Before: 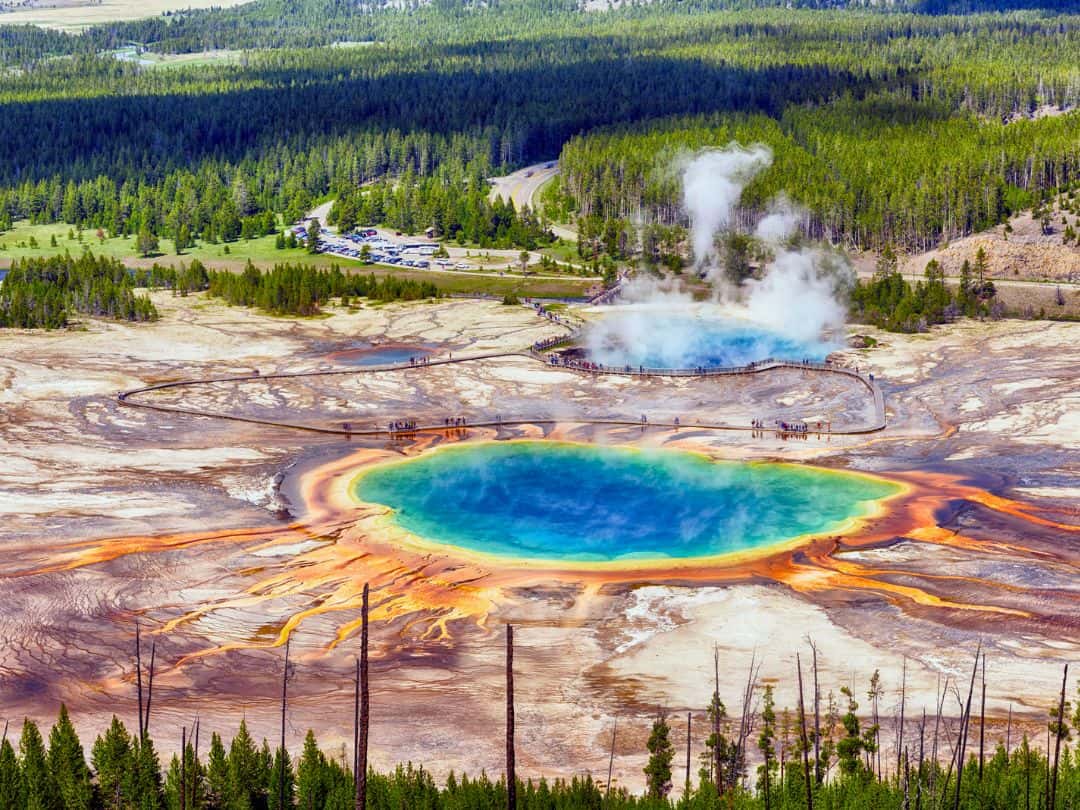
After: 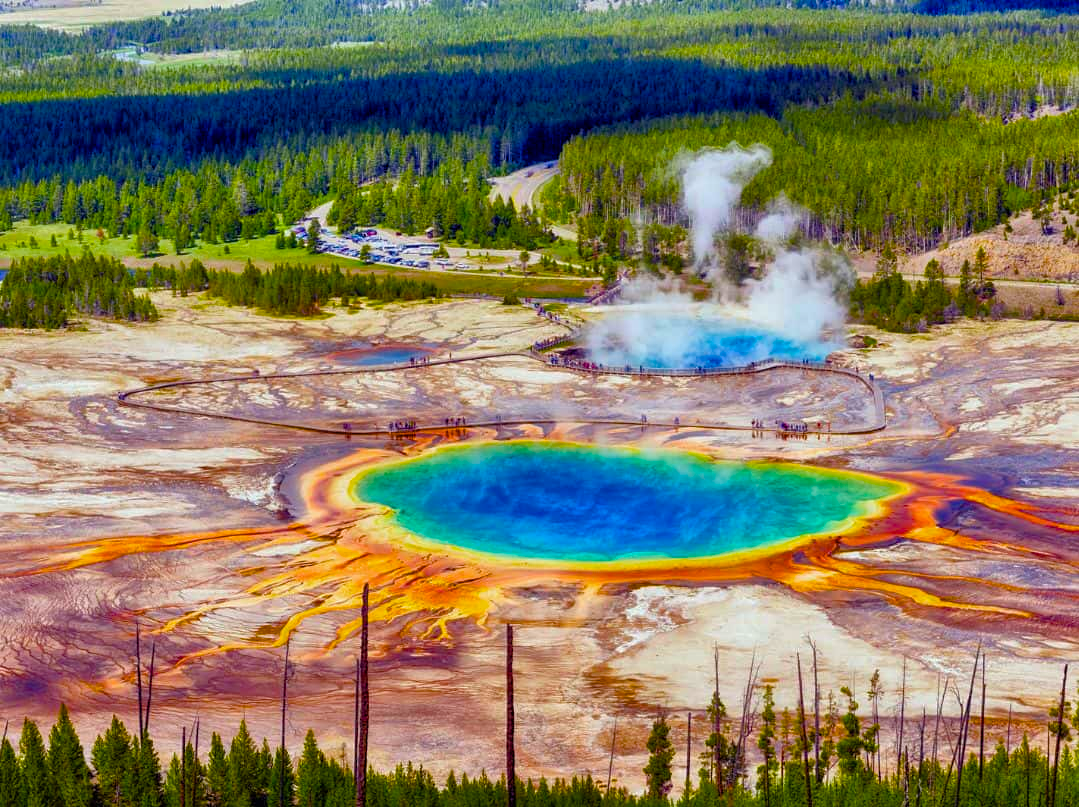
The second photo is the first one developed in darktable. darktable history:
color balance rgb: perceptual saturation grading › global saturation 36.303%, perceptual saturation grading › shadows 36.009%, global vibrance 20%
tone curve: curves: ch0 [(0, 0) (0.915, 0.89) (1, 1)], color space Lab, independent channels, preserve colors none
shadows and highlights: shadows 25.73, highlights -24.39
crop: top 0.089%, bottom 0.158%
